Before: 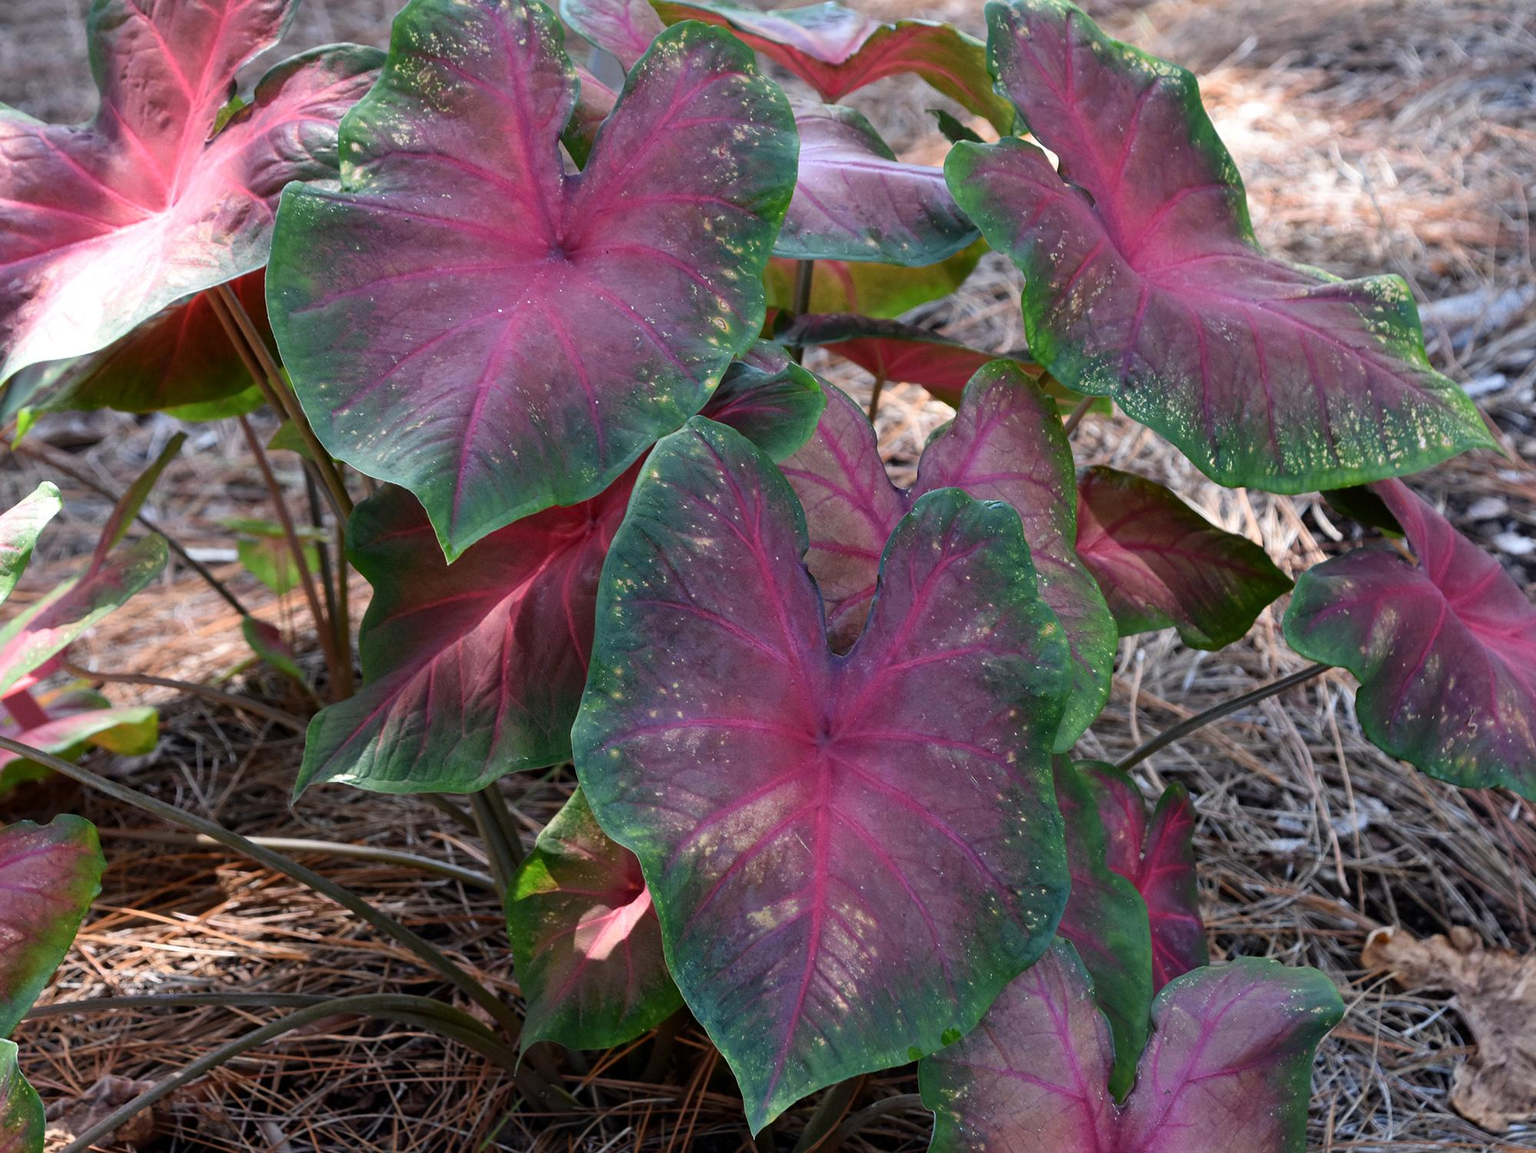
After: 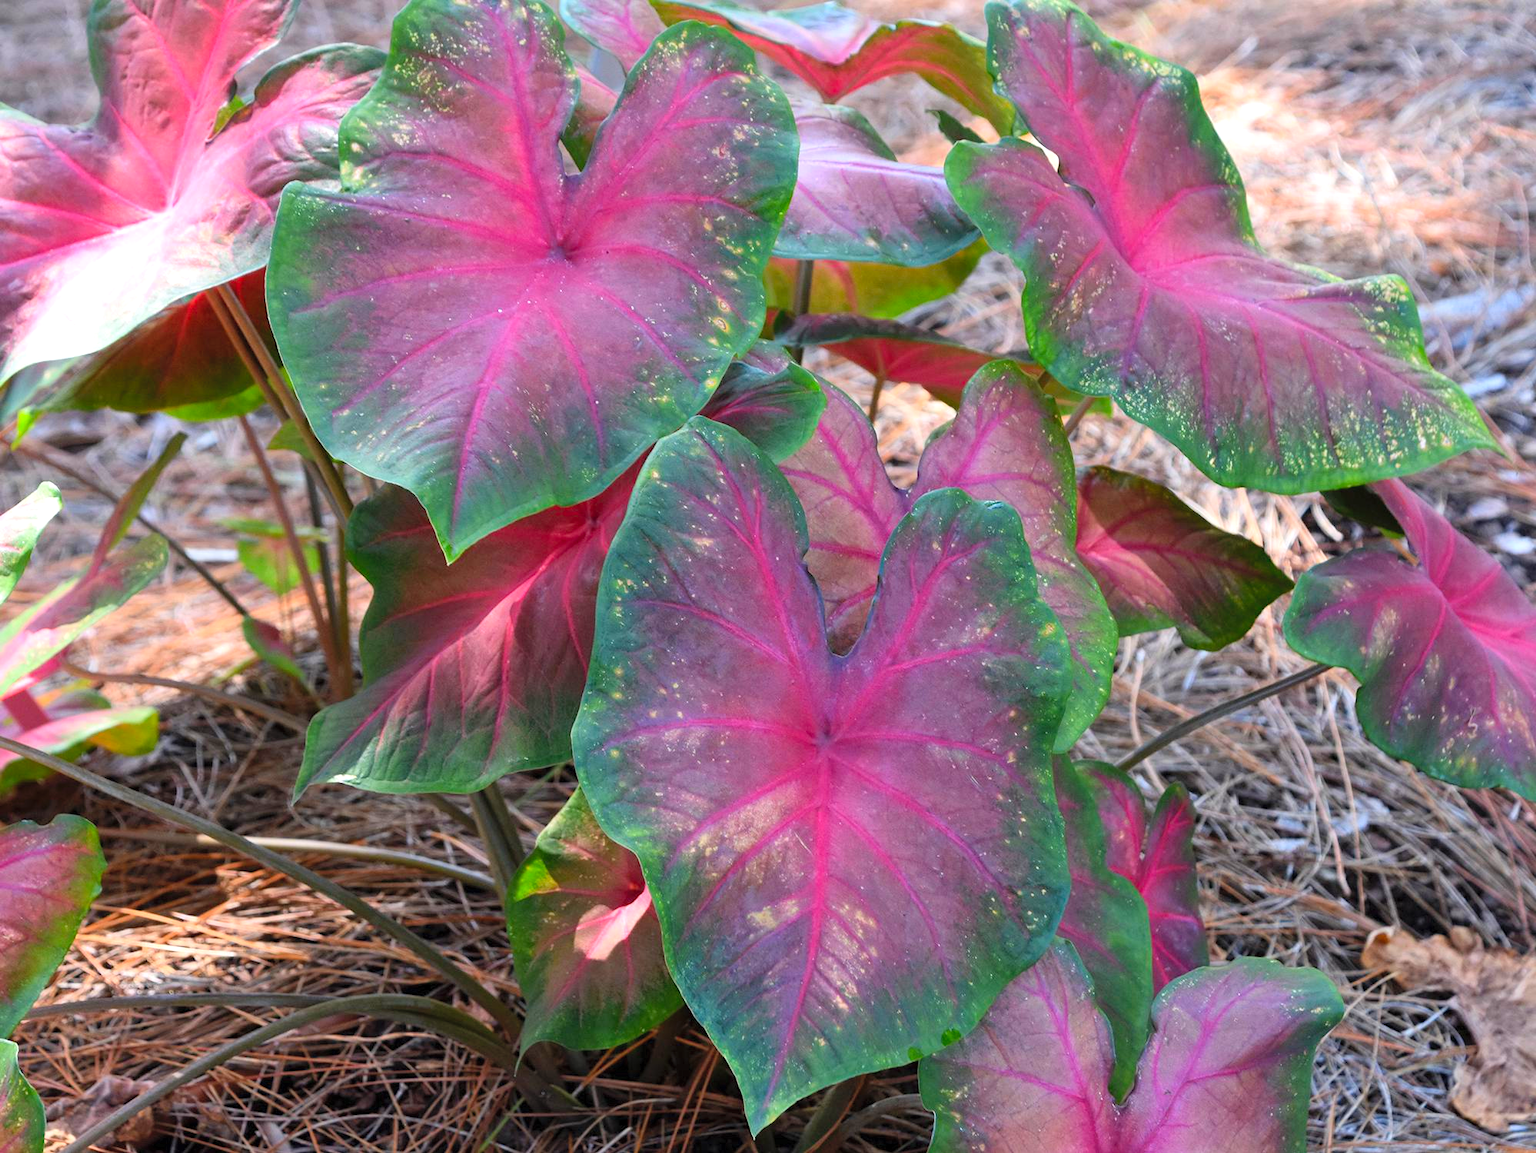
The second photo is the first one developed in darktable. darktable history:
exposure: exposure 0.2 EV, compensate highlight preservation false
contrast brightness saturation: contrast 0.07, brightness 0.18, saturation 0.4
